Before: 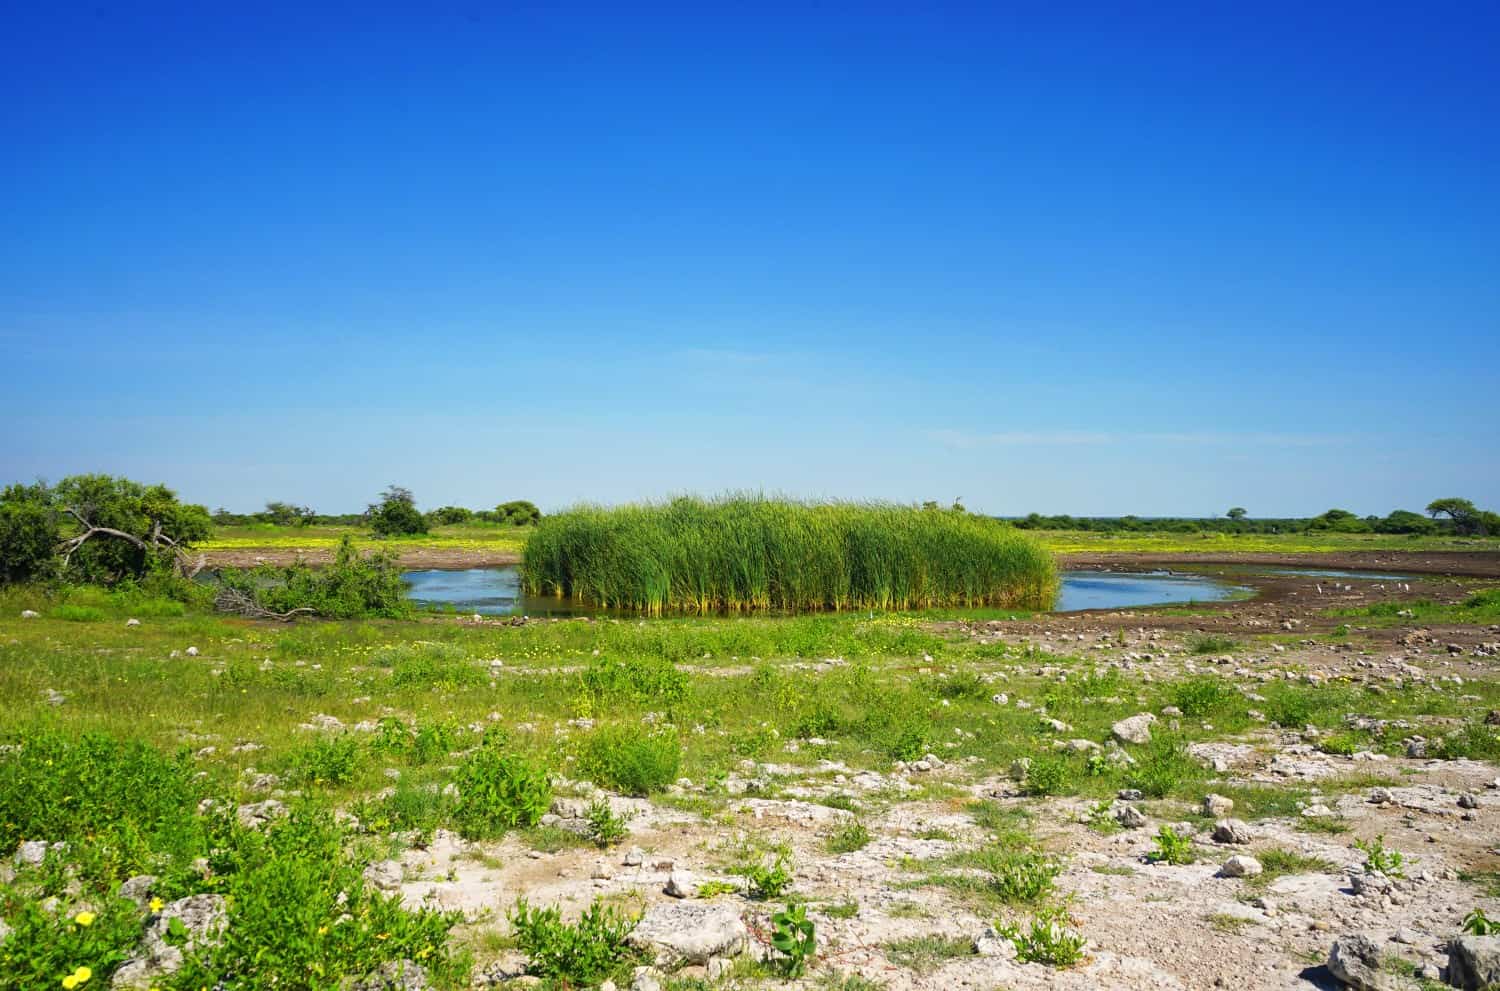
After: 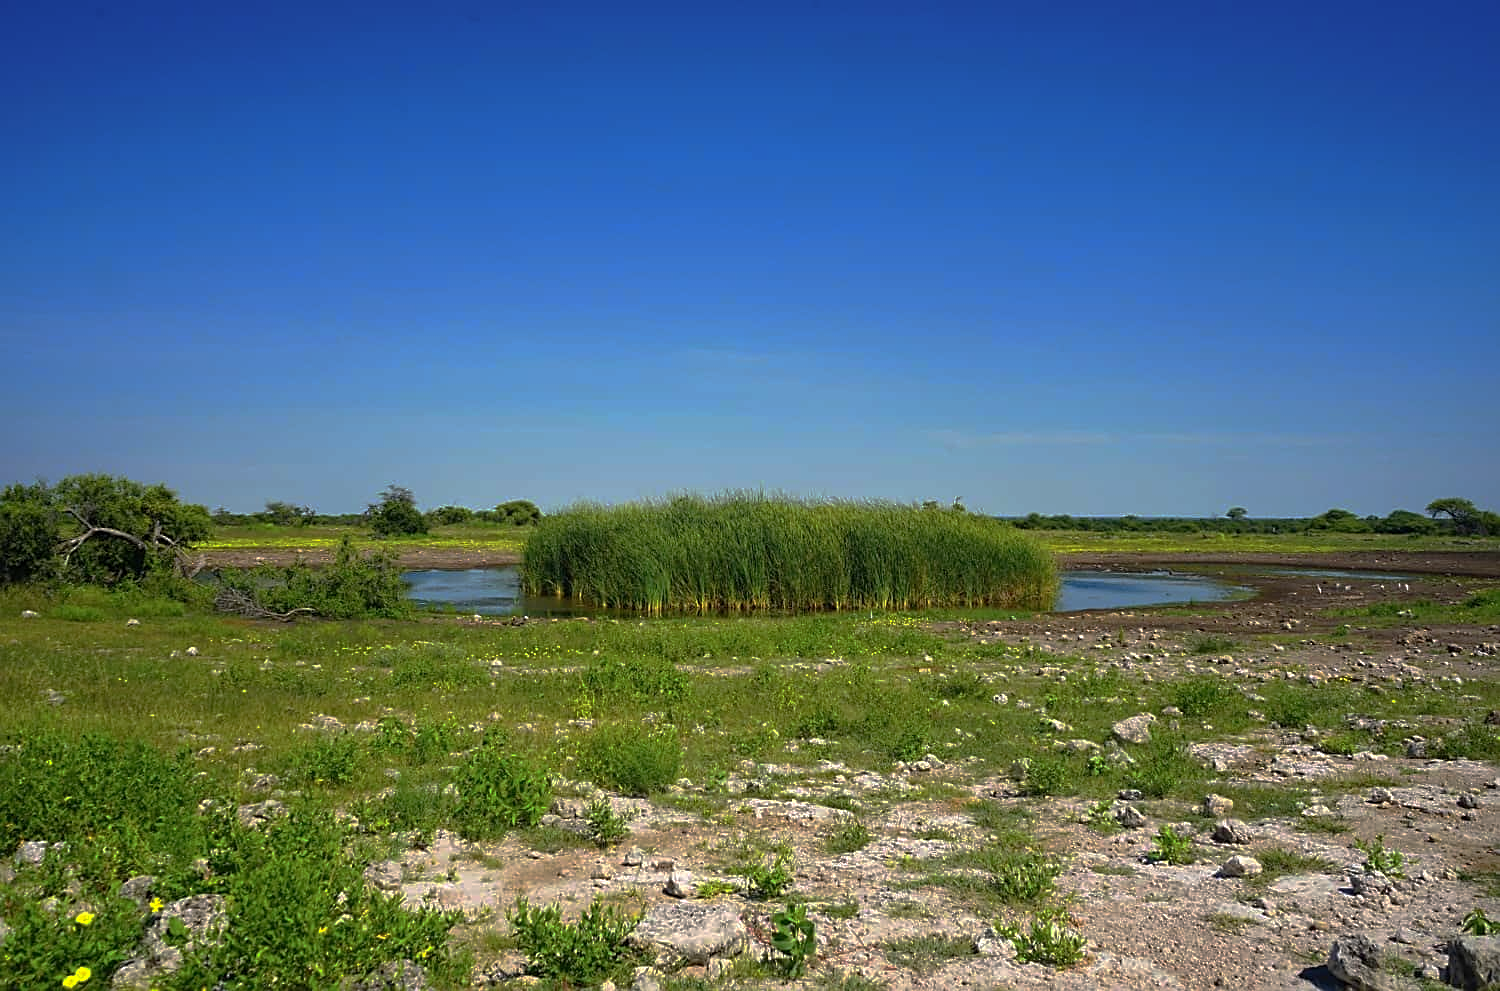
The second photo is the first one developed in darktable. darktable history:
base curve: curves: ch0 [(0, 0) (0.826, 0.587) (1, 1)], preserve colors none
sharpen: amount 0.492
